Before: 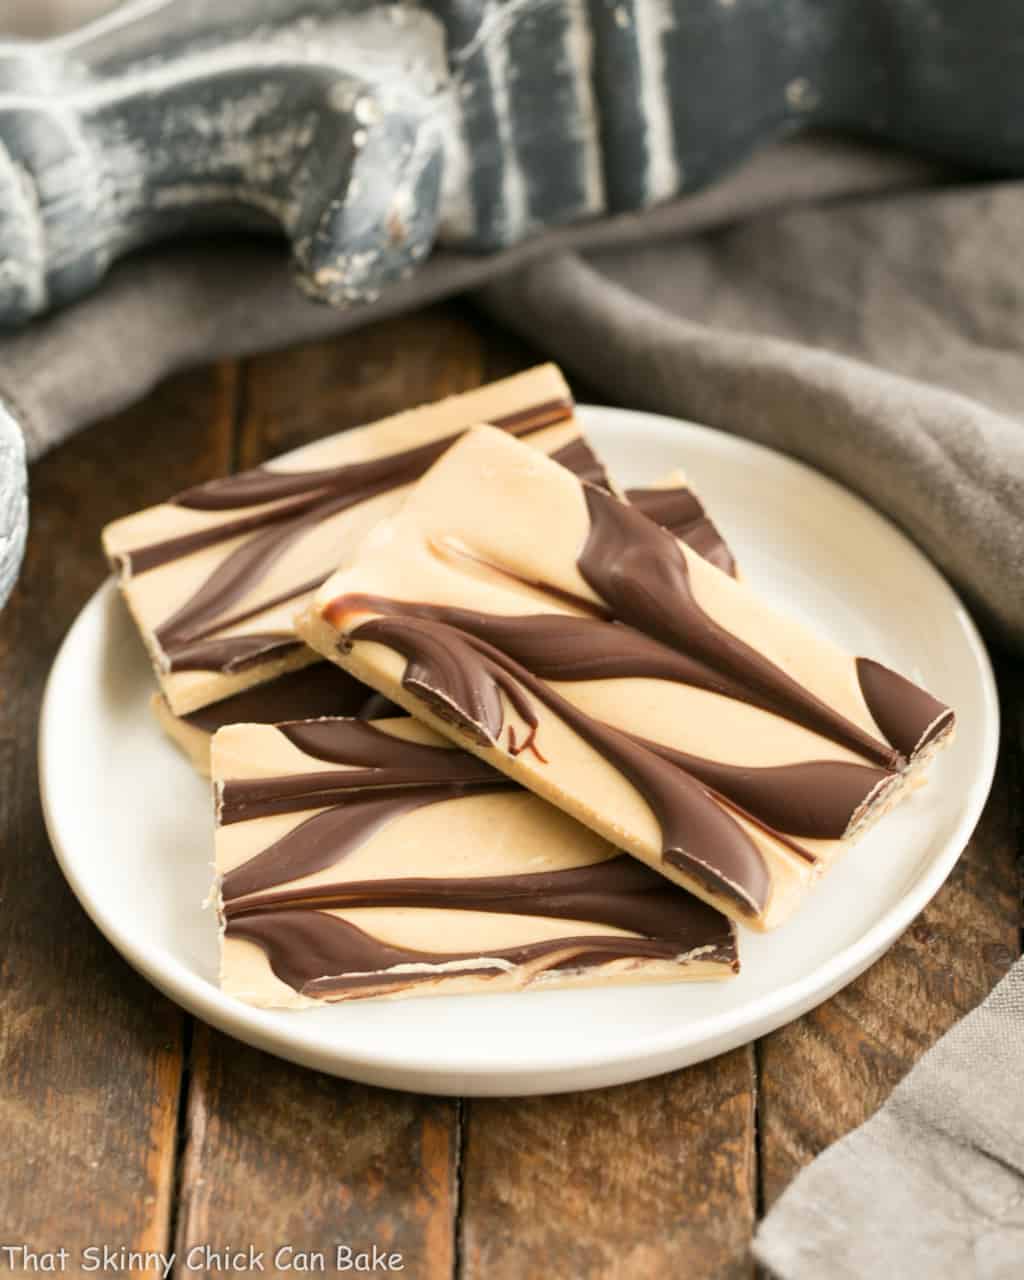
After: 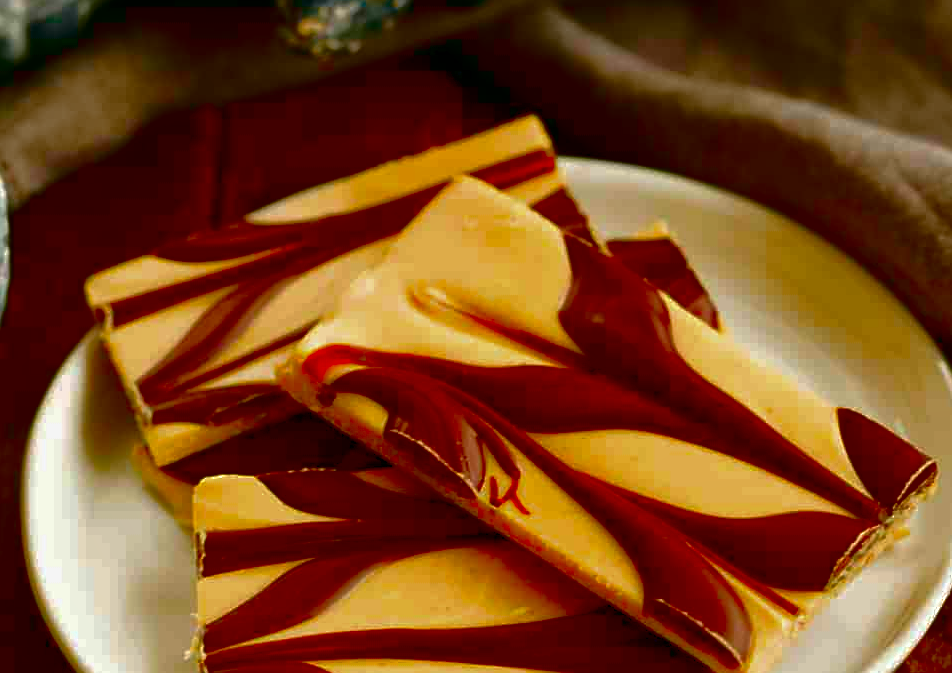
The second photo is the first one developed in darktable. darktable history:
color balance rgb: perceptual saturation grading › global saturation 19.949%, global vibrance 20%
sharpen: amount 0.208
crop: left 1.788%, top 19.475%, right 5.182%, bottom 27.928%
shadows and highlights: on, module defaults
contrast brightness saturation: brightness -0.987, saturation 0.986
color calibration: illuminant same as pipeline (D50), adaptation XYZ, x 0.345, y 0.358, temperature 5012.73 K
